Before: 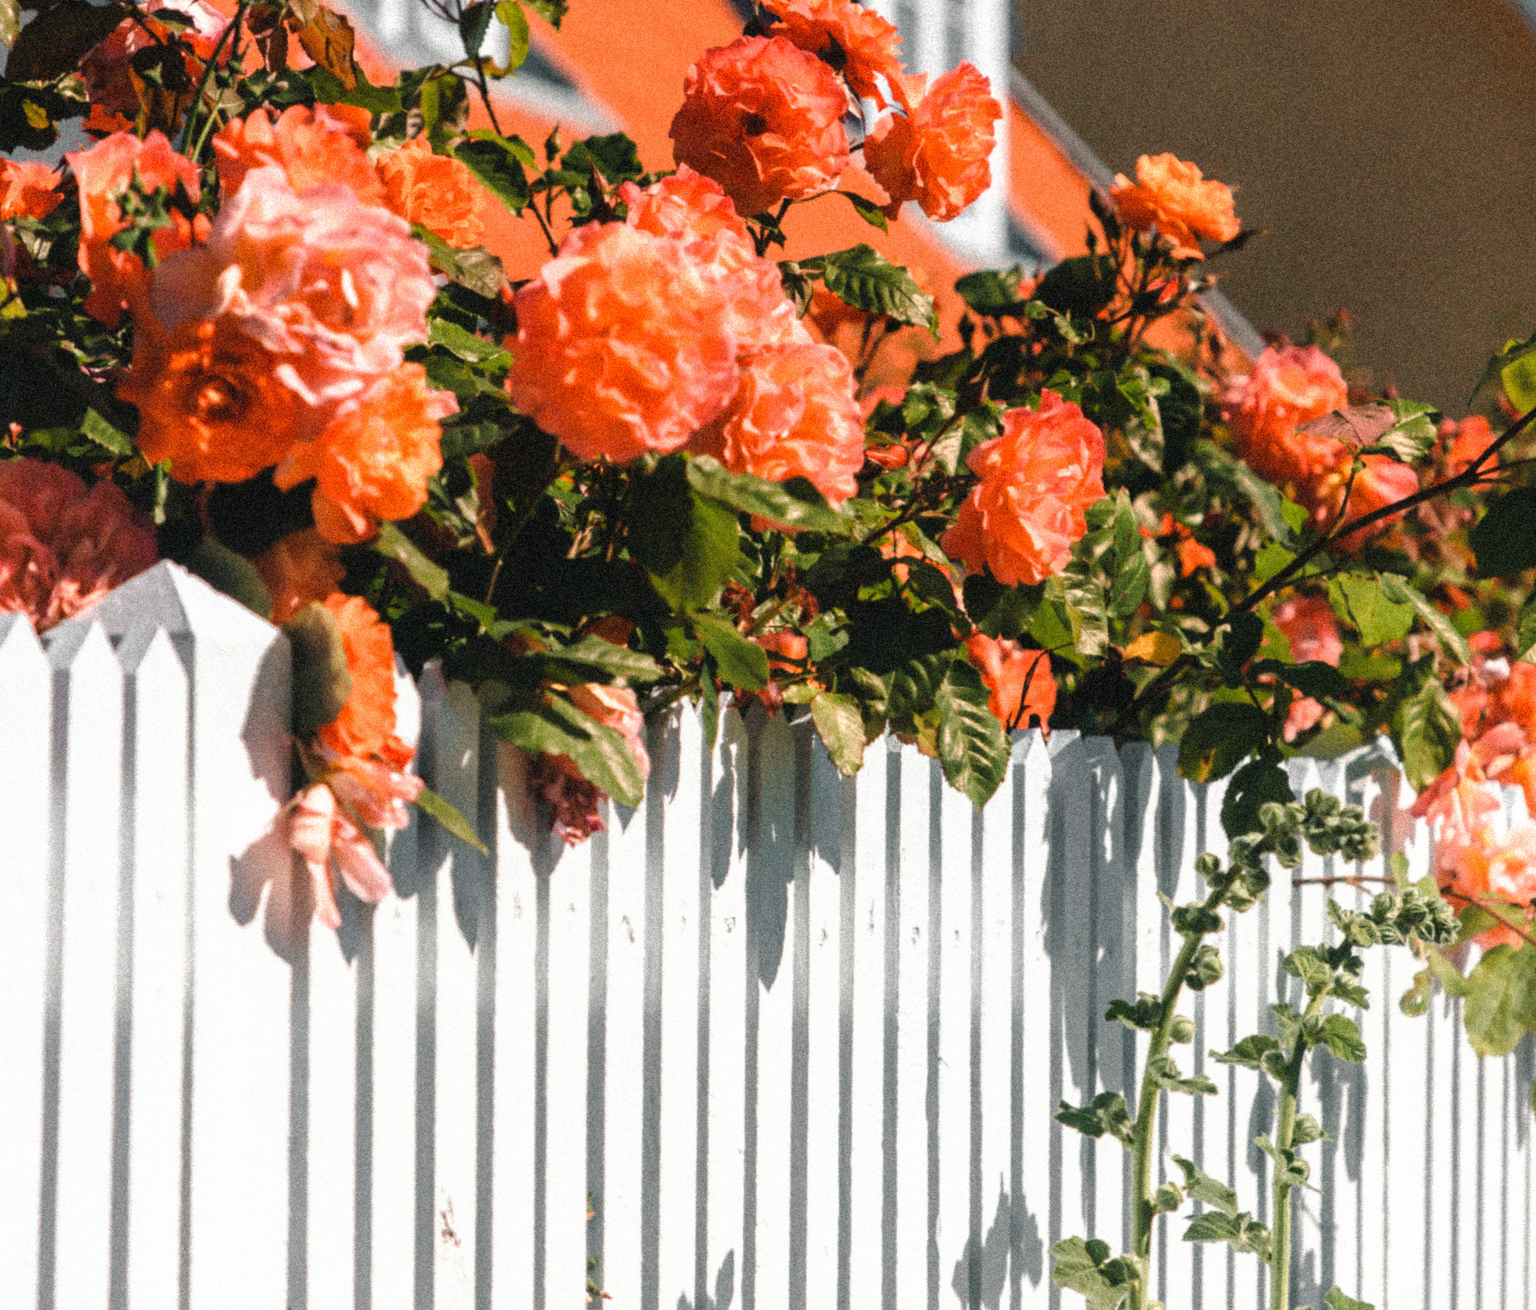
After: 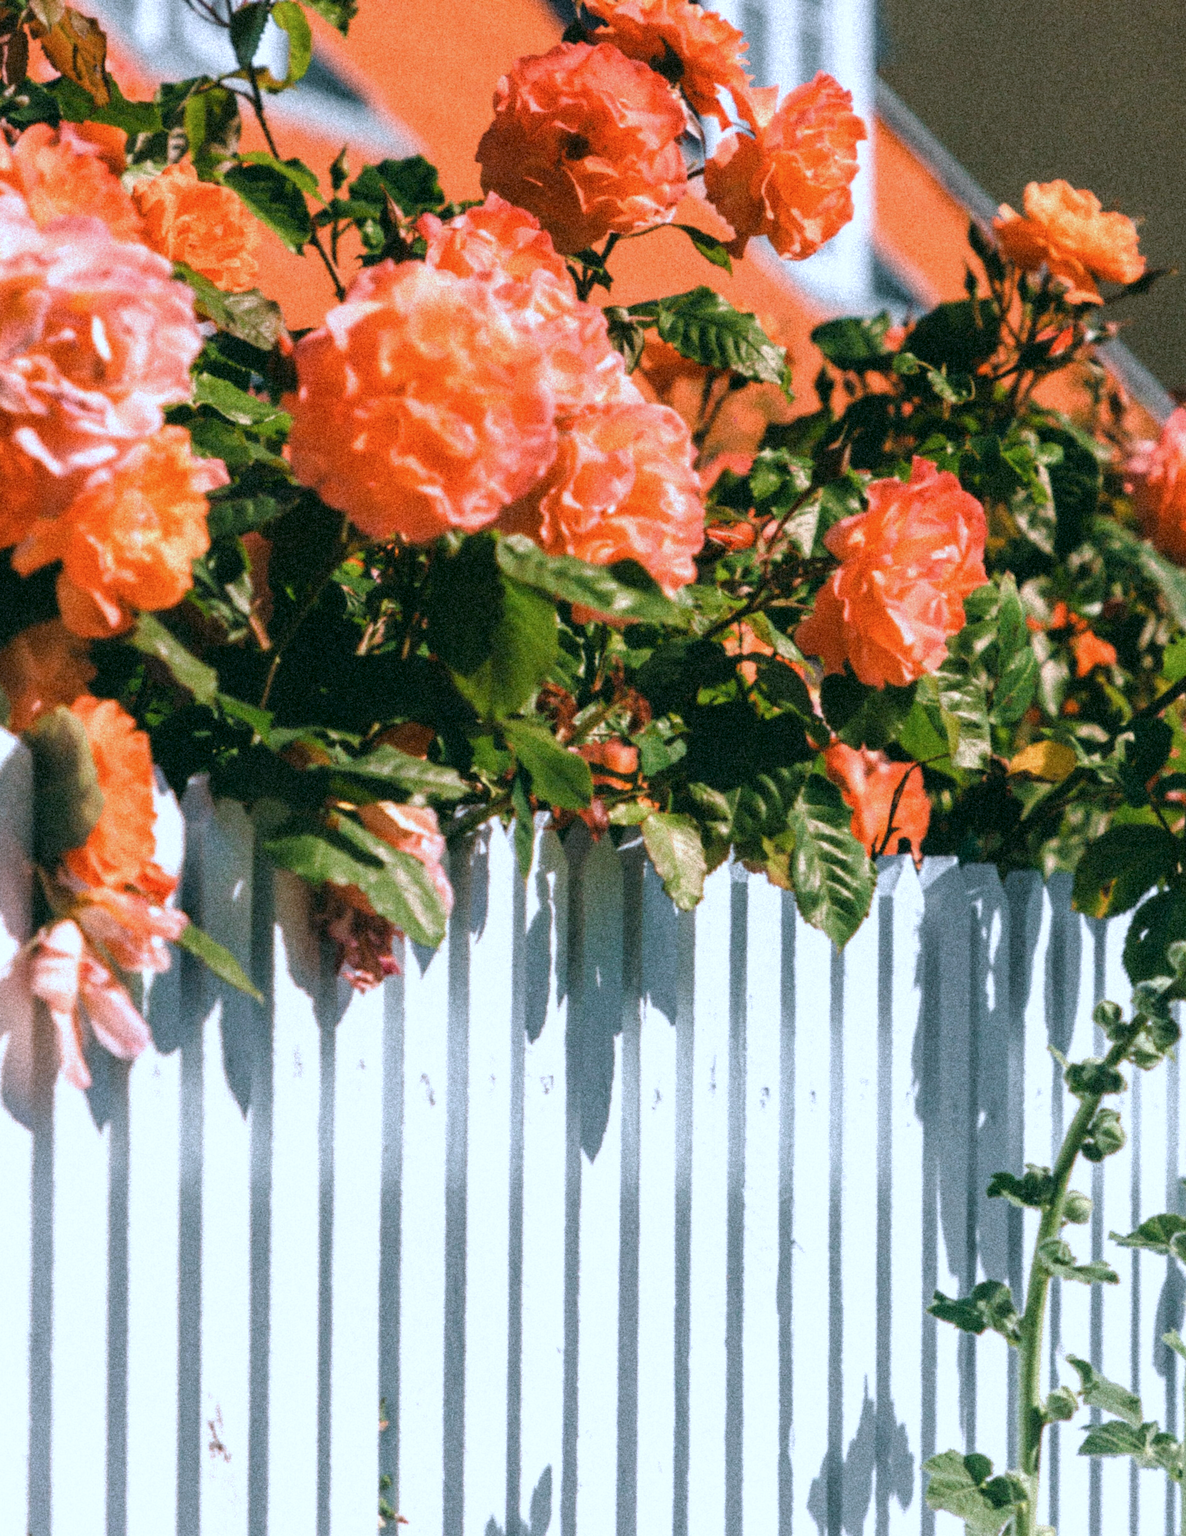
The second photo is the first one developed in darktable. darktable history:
color calibration: gray › normalize channels true, illuminant custom, x 0.39, y 0.387, temperature 3796.8 K, gamut compression 0.028
crop: left 17.191%, right 16.921%
color correction: highlights a* 4.06, highlights b* 4.99, shadows a* -7.66, shadows b* 4.78
